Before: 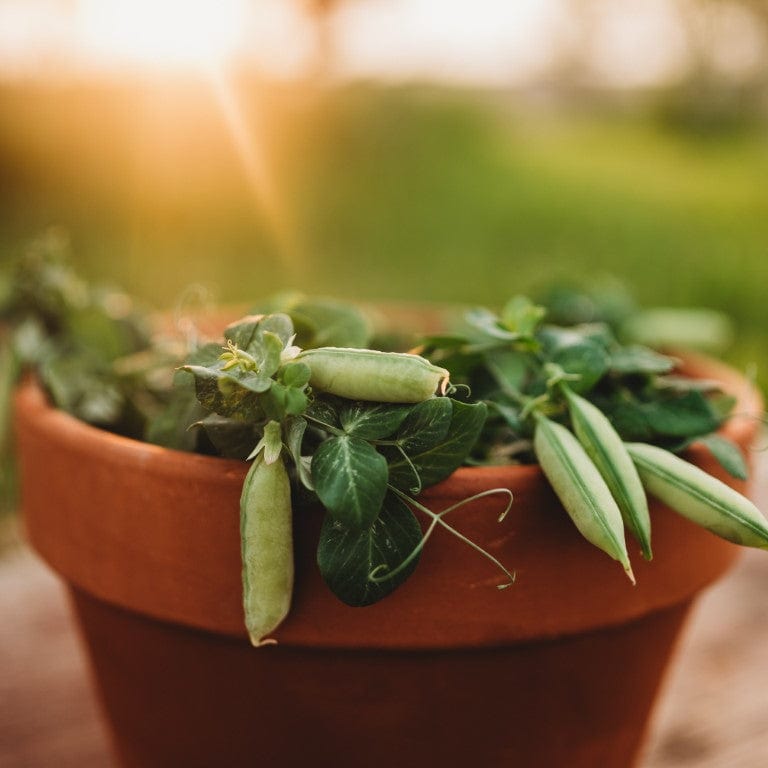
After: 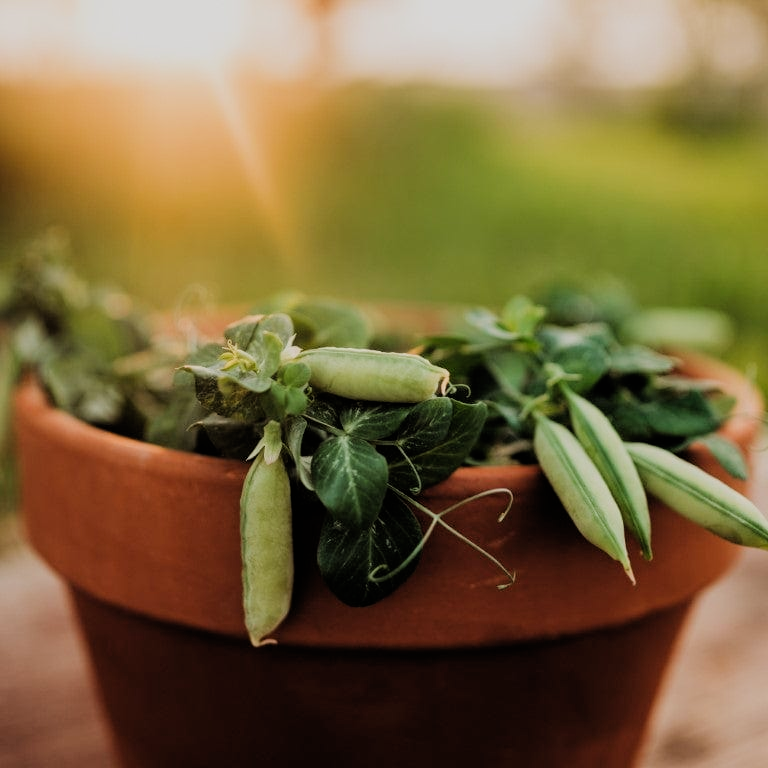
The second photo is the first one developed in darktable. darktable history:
filmic rgb: black relative exposure -5.12 EV, white relative exposure 3.97 EV, threshold 3 EV, hardness 2.88, contrast 1.094, enable highlight reconstruction true
